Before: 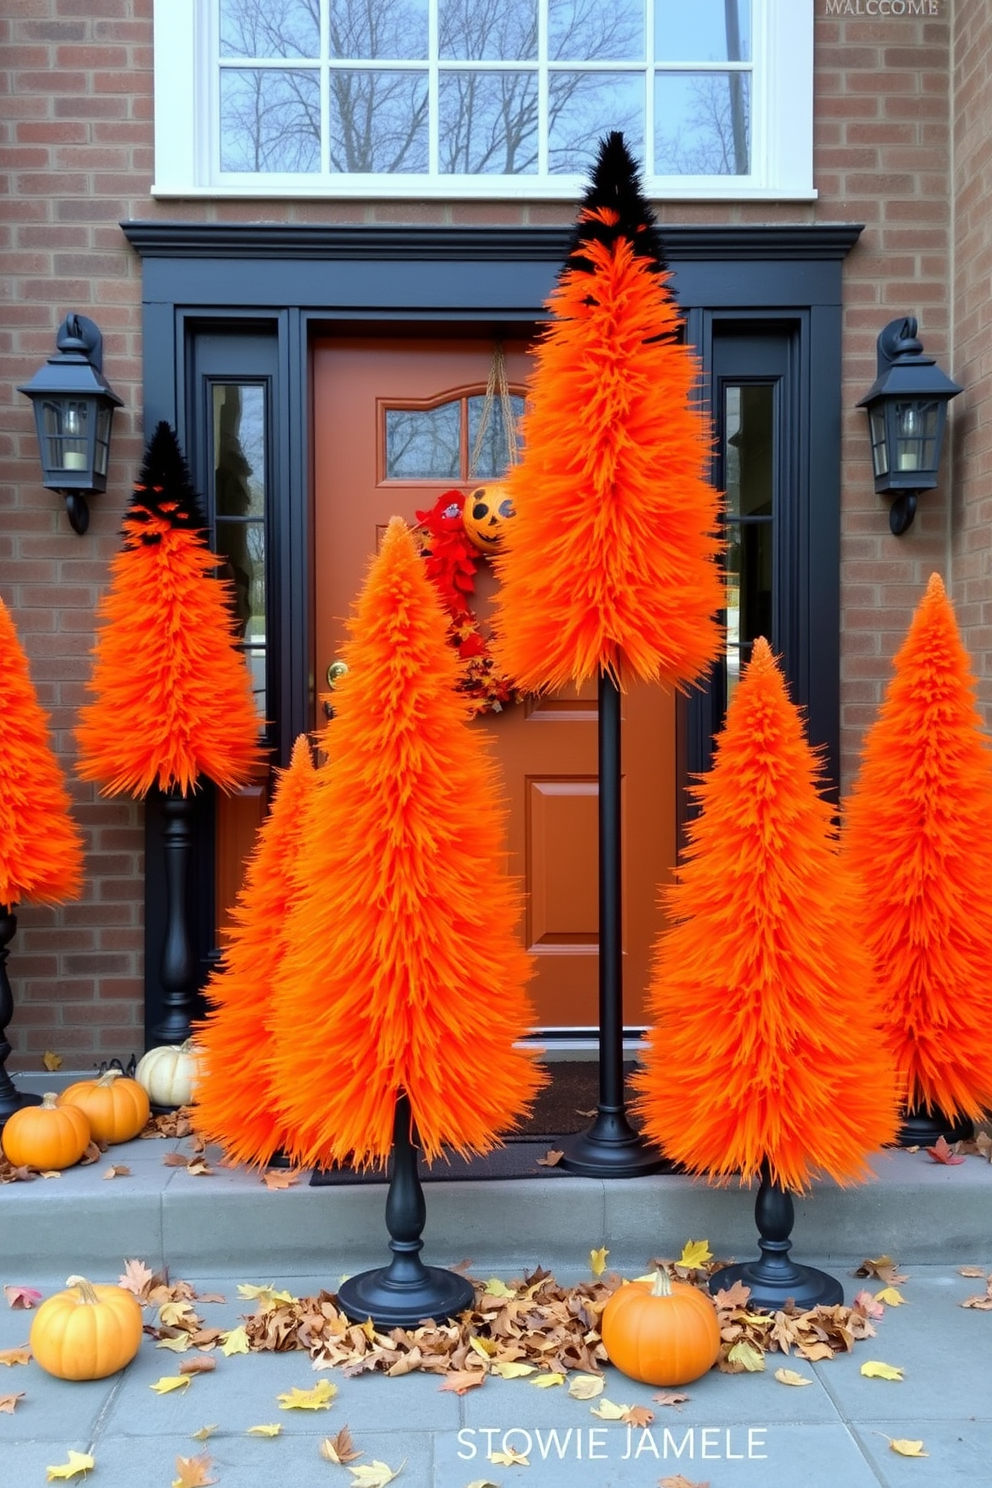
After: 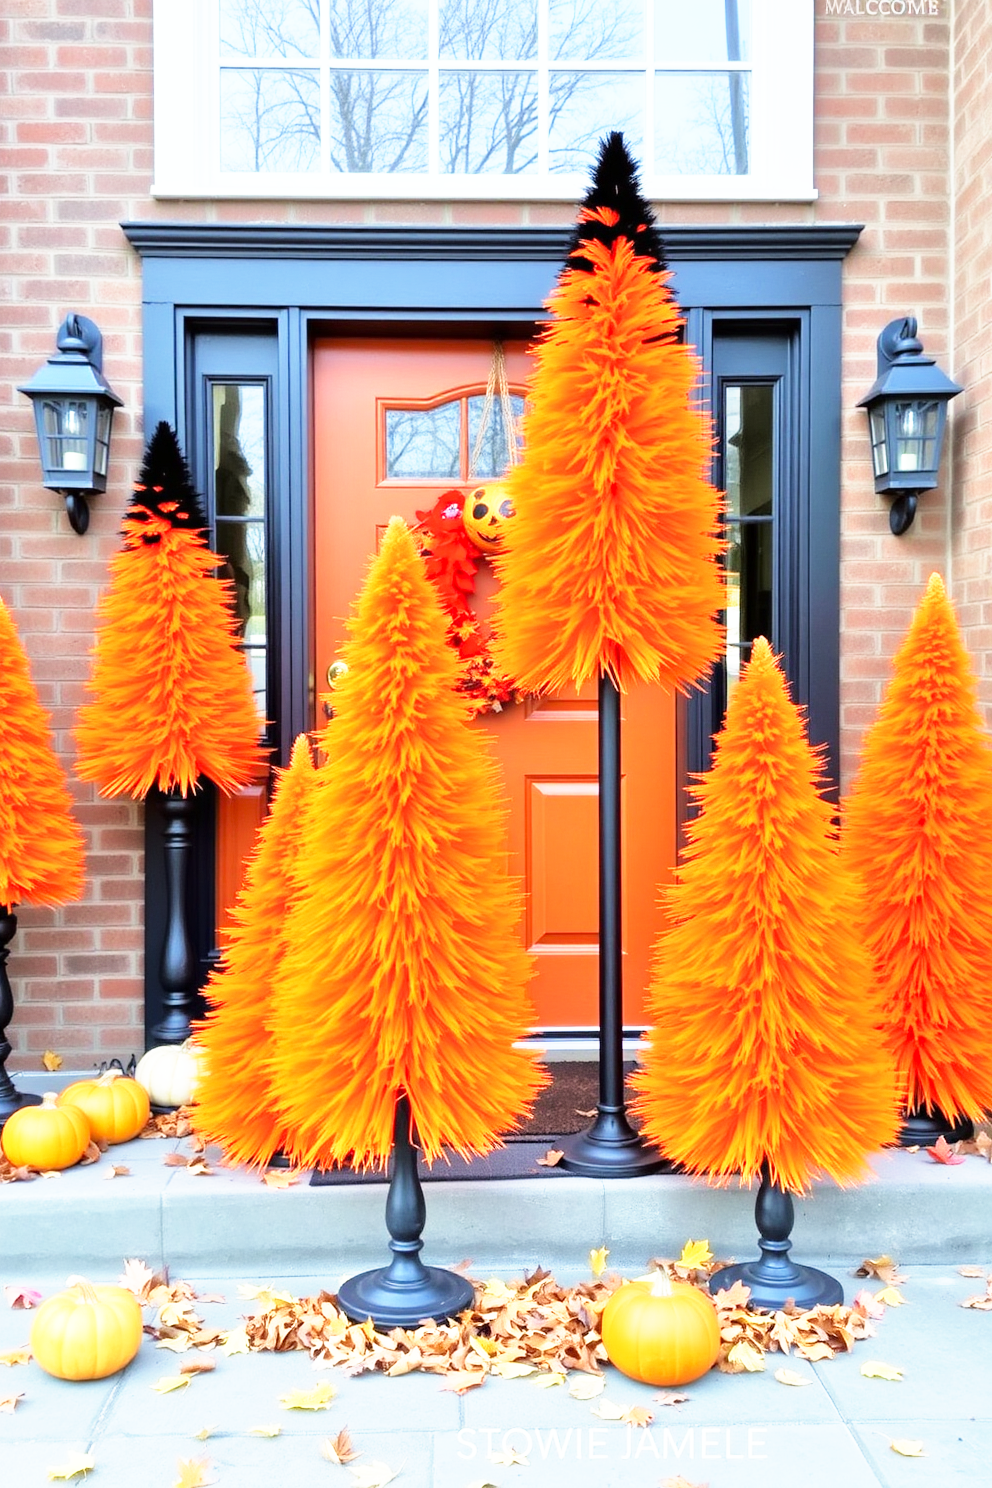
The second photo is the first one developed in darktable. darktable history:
tone equalizer: -7 EV 0.15 EV, -6 EV 0.6 EV, -5 EV 1.15 EV, -4 EV 1.33 EV, -3 EV 1.15 EV, -2 EV 0.6 EV, -1 EV 0.15 EV, mask exposure compensation -0.5 EV
base curve: curves: ch0 [(0, 0) (0.495, 0.917) (1, 1)], preserve colors none
